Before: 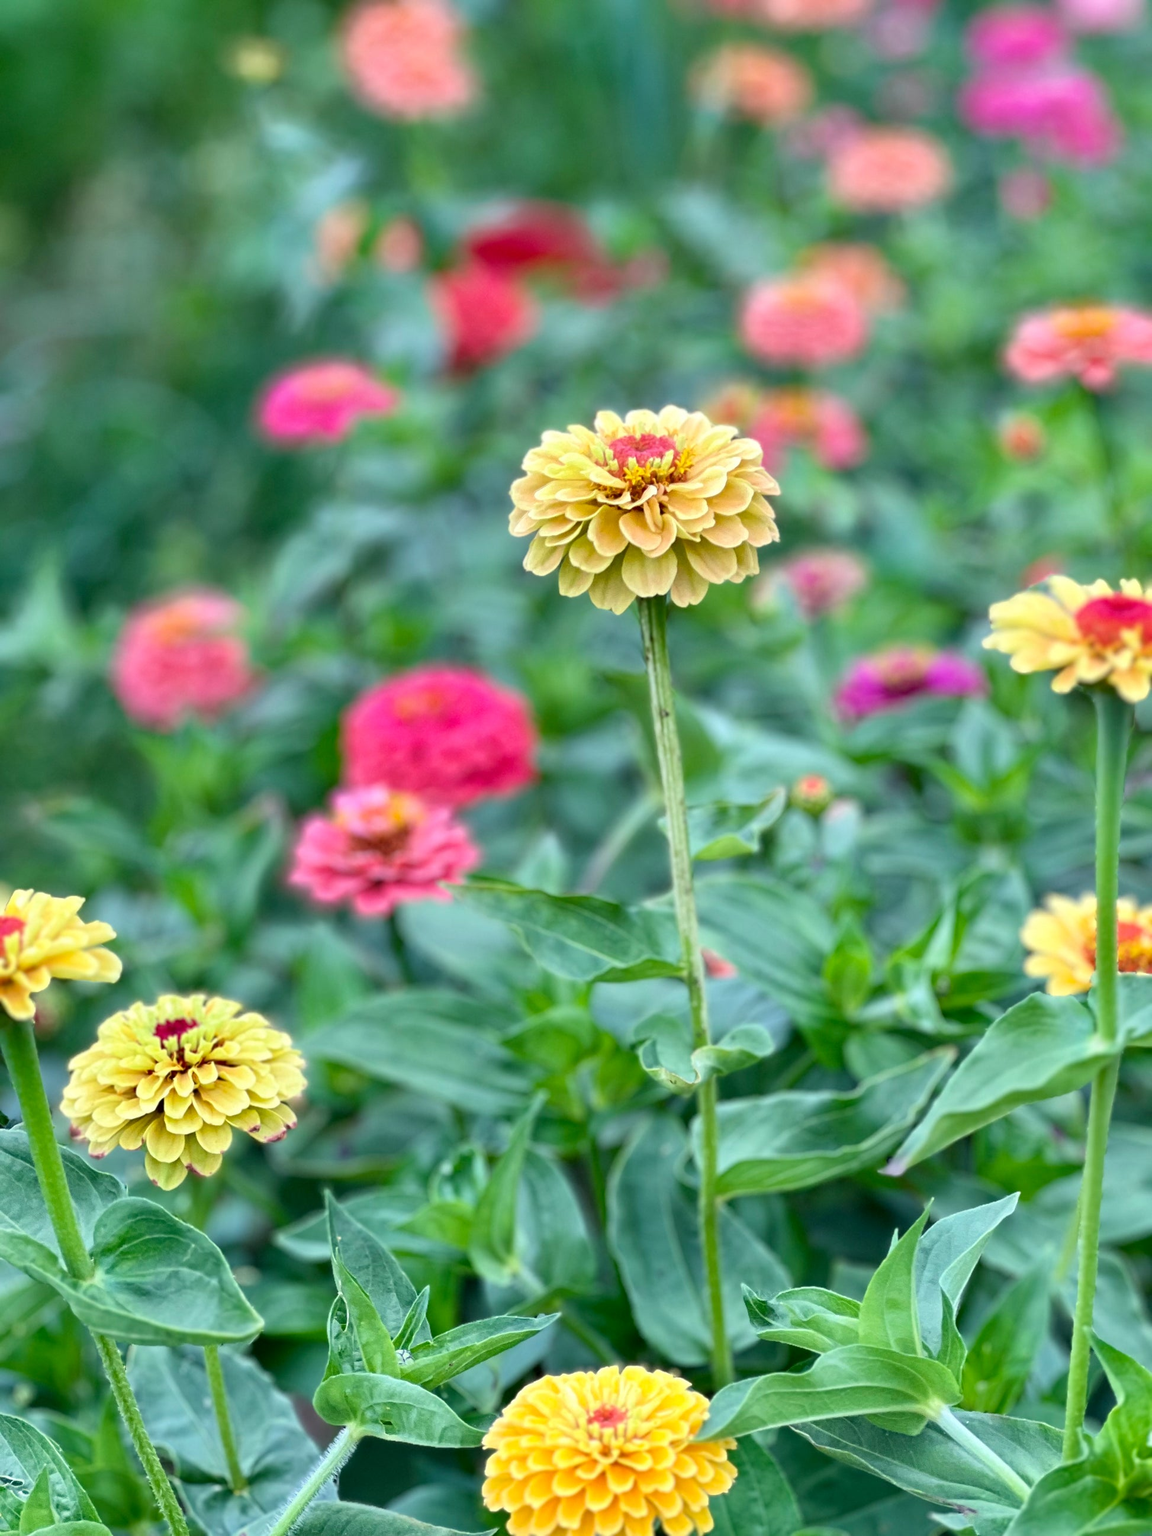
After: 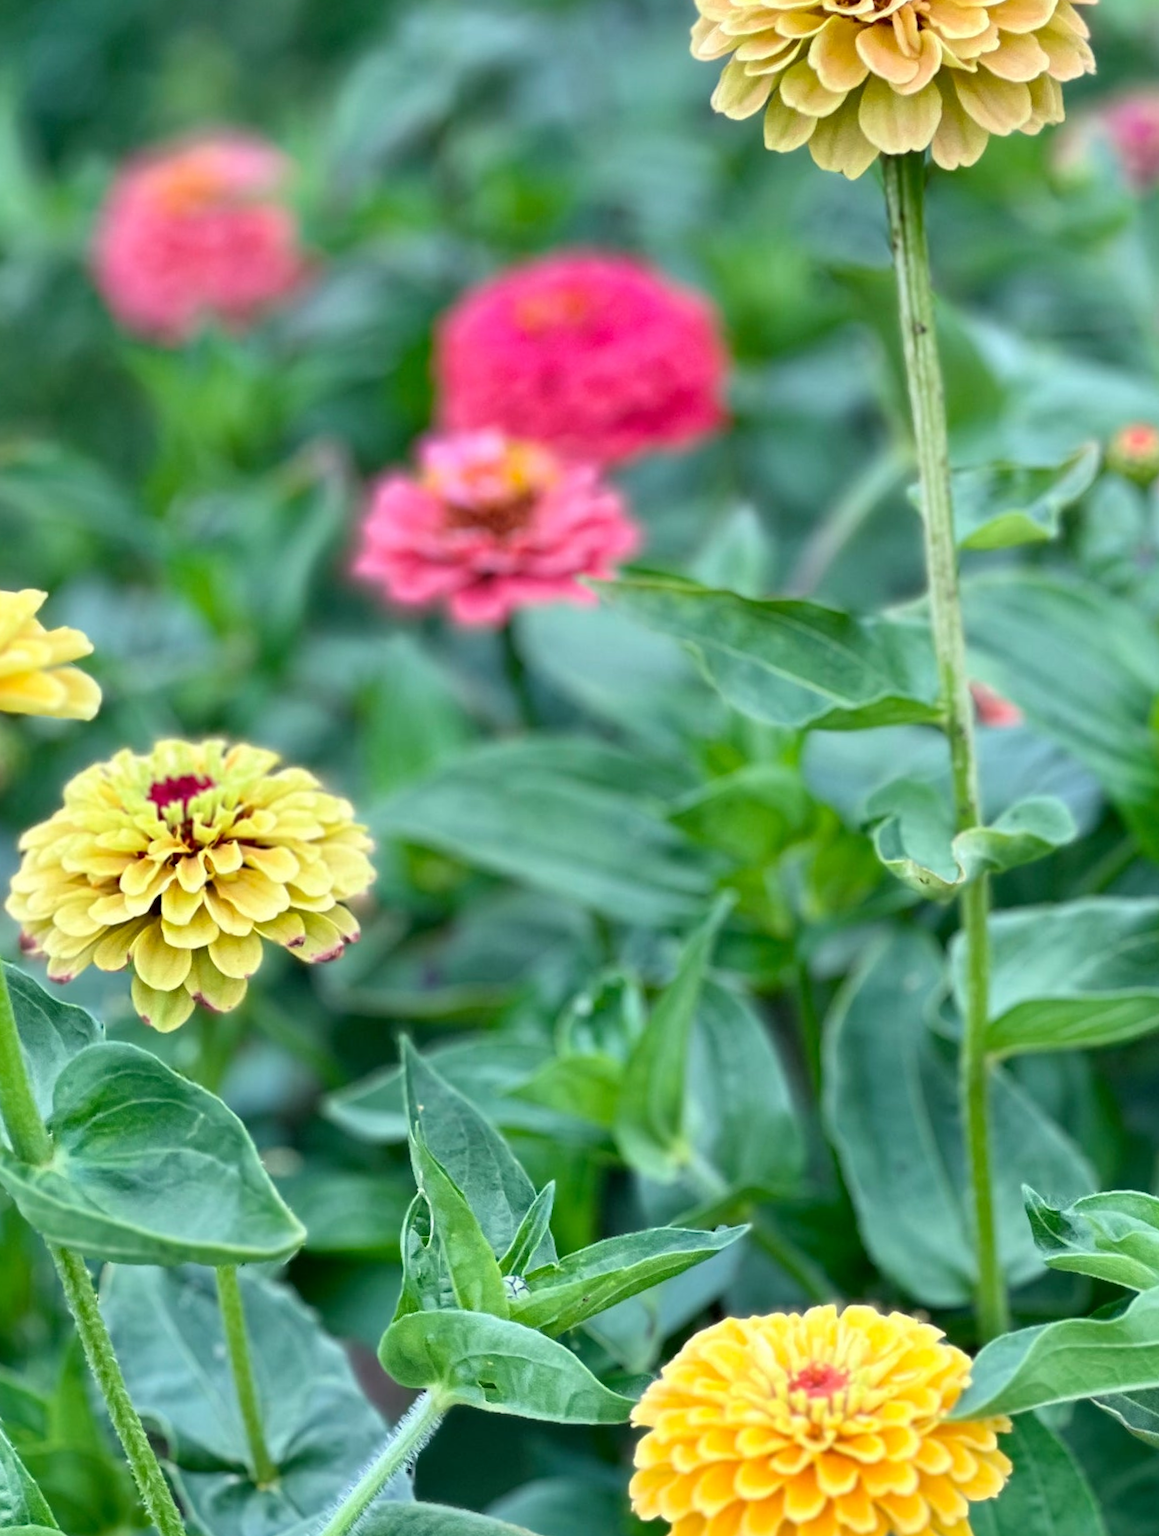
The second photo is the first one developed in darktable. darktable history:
crop and rotate: angle -0.838°, left 3.628%, top 31.925%, right 27.888%
